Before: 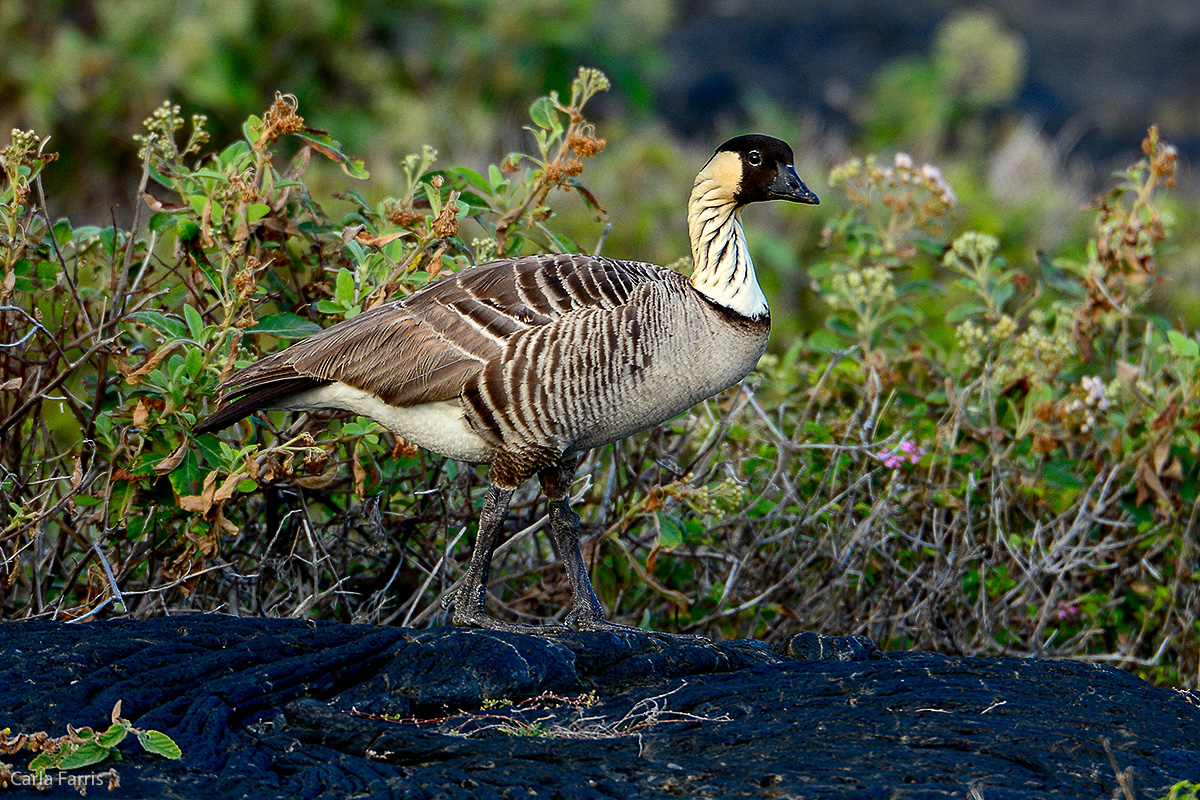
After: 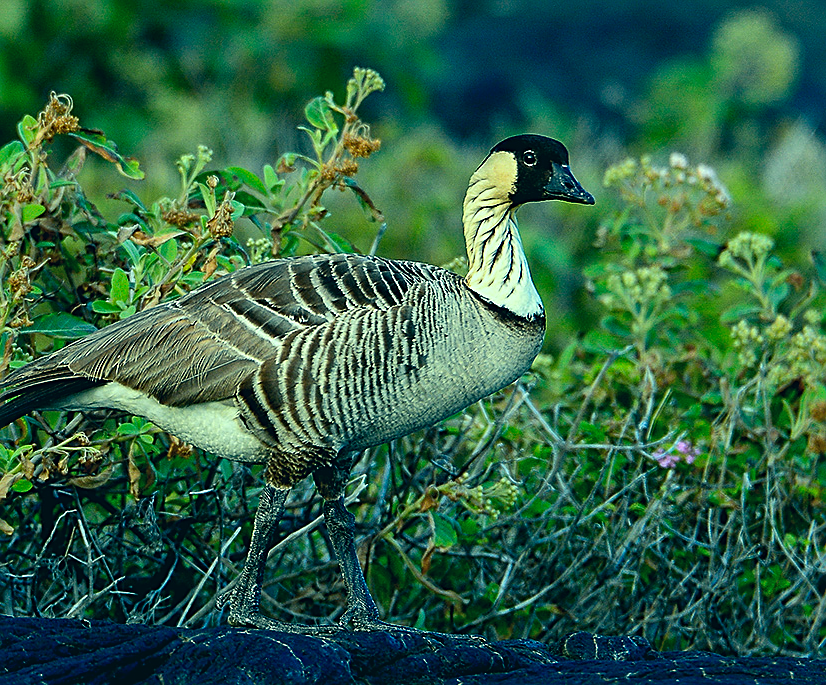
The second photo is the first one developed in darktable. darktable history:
crop: left 18.781%, right 12.358%, bottom 14.03%
color correction: highlights a* -19.7, highlights b* 9.8, shadows a* -19.84, shadows b* -11.25
sharpen: on, module defaults
